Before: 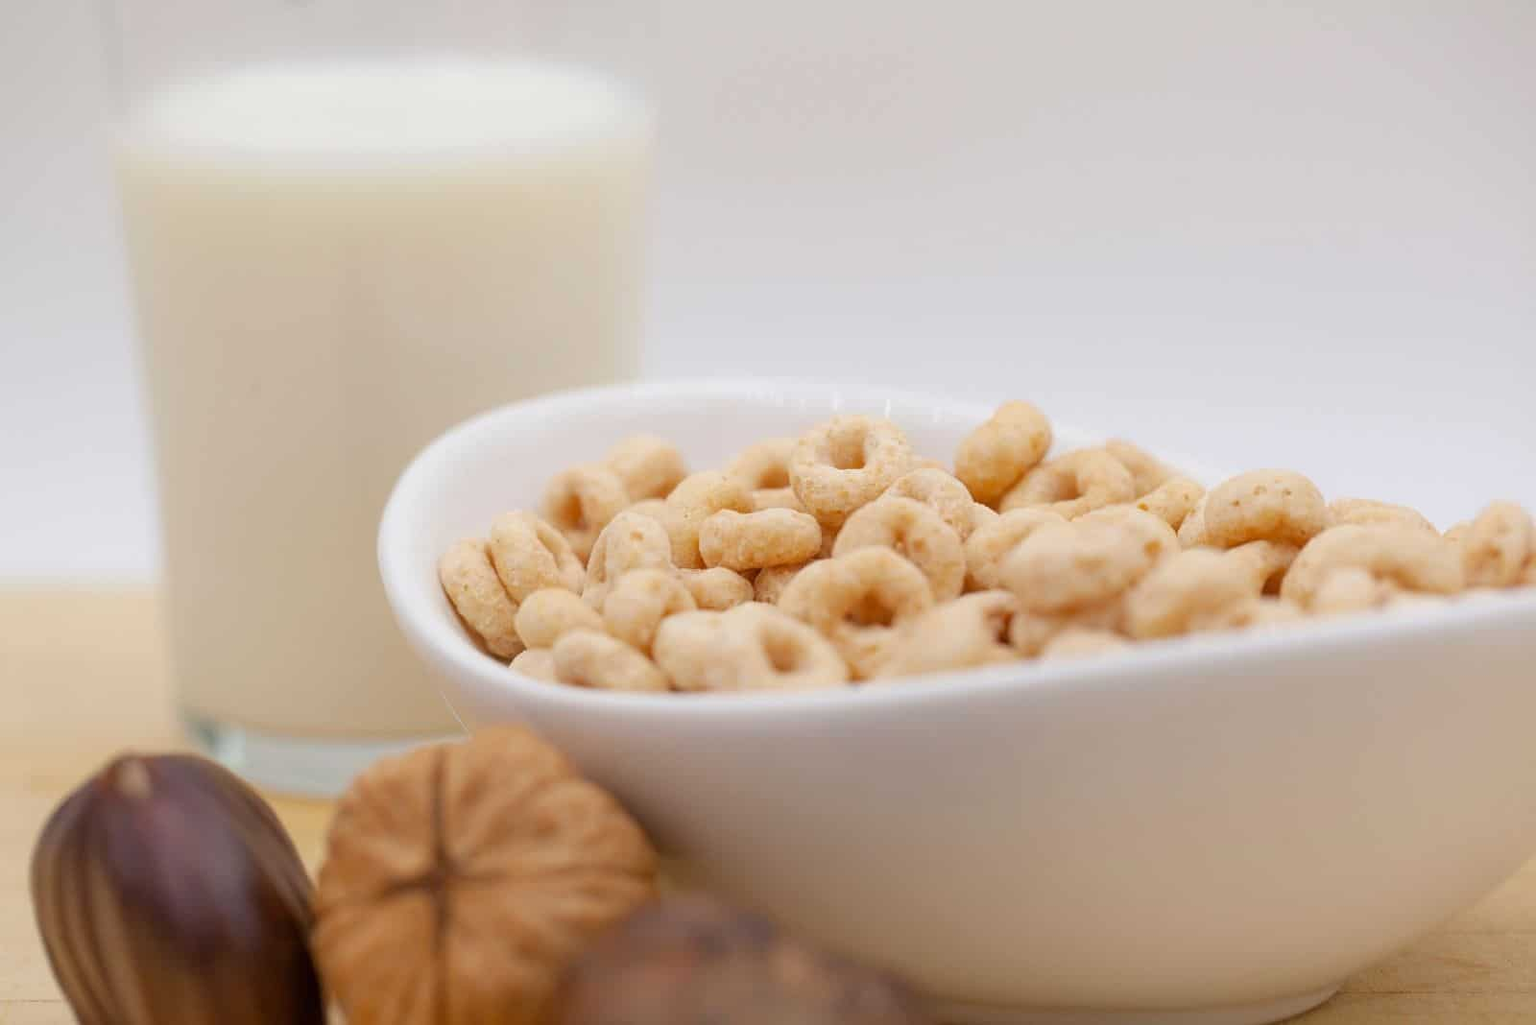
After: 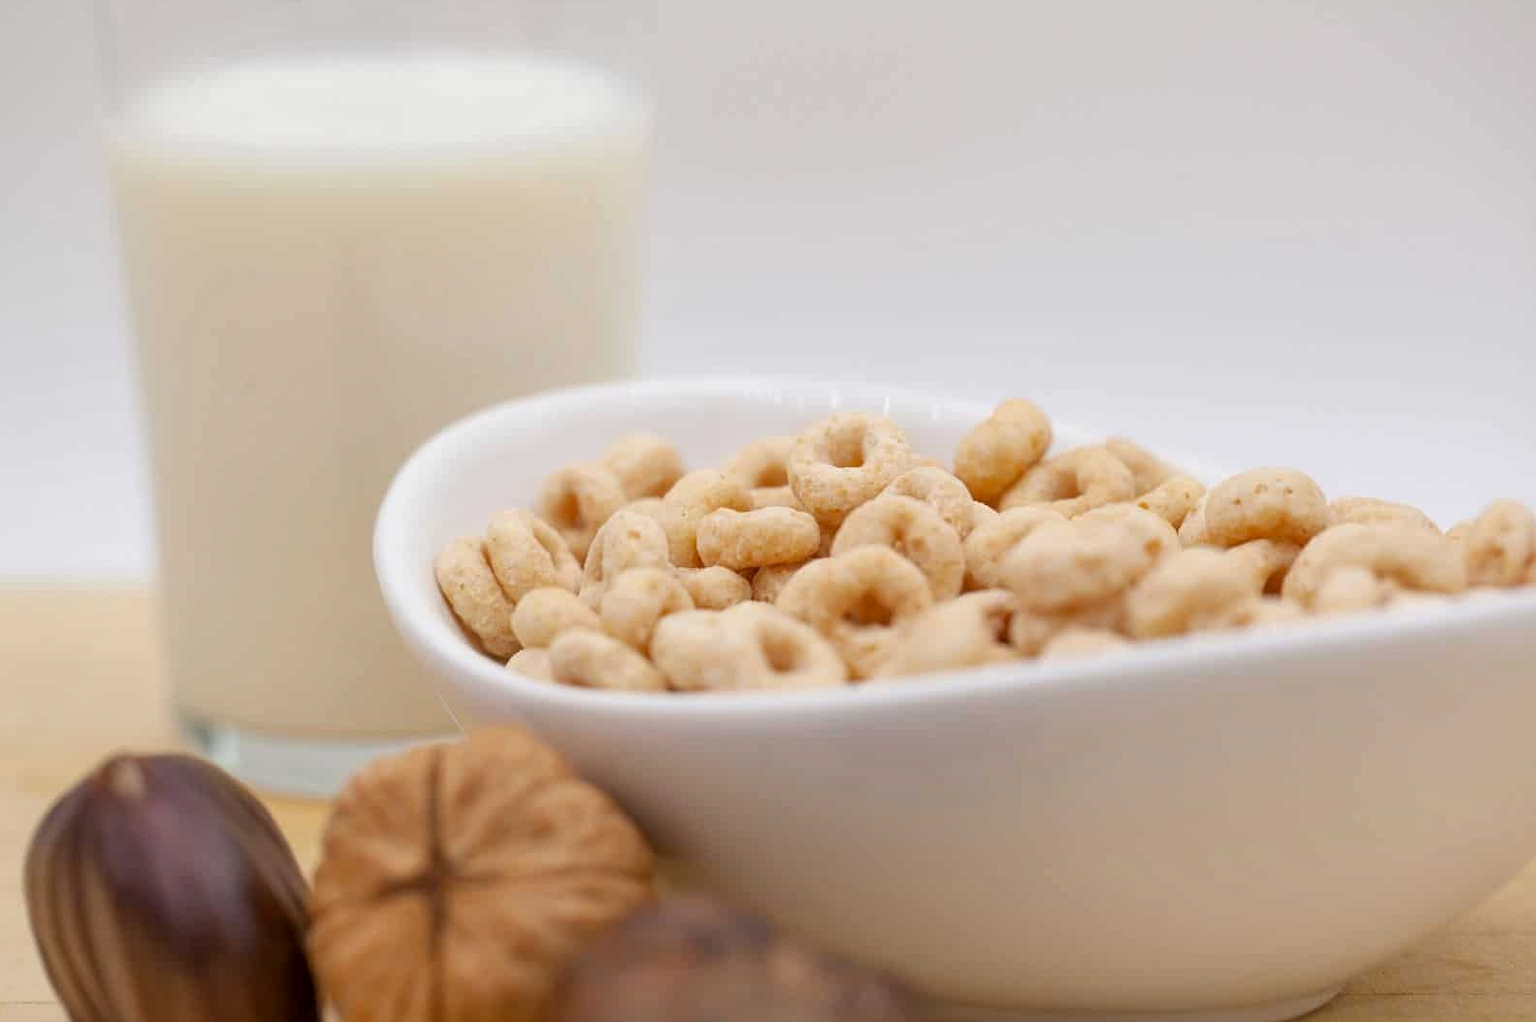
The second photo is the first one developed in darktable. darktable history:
crop: left 0.468%, top 0.5%, right 0.127%, bottom 0.433%
color correction: highlights b* -0.054
local contrast: mode bilateral grid, contrast 20, coarseness 49, detail 120%, midtone range 0.2
